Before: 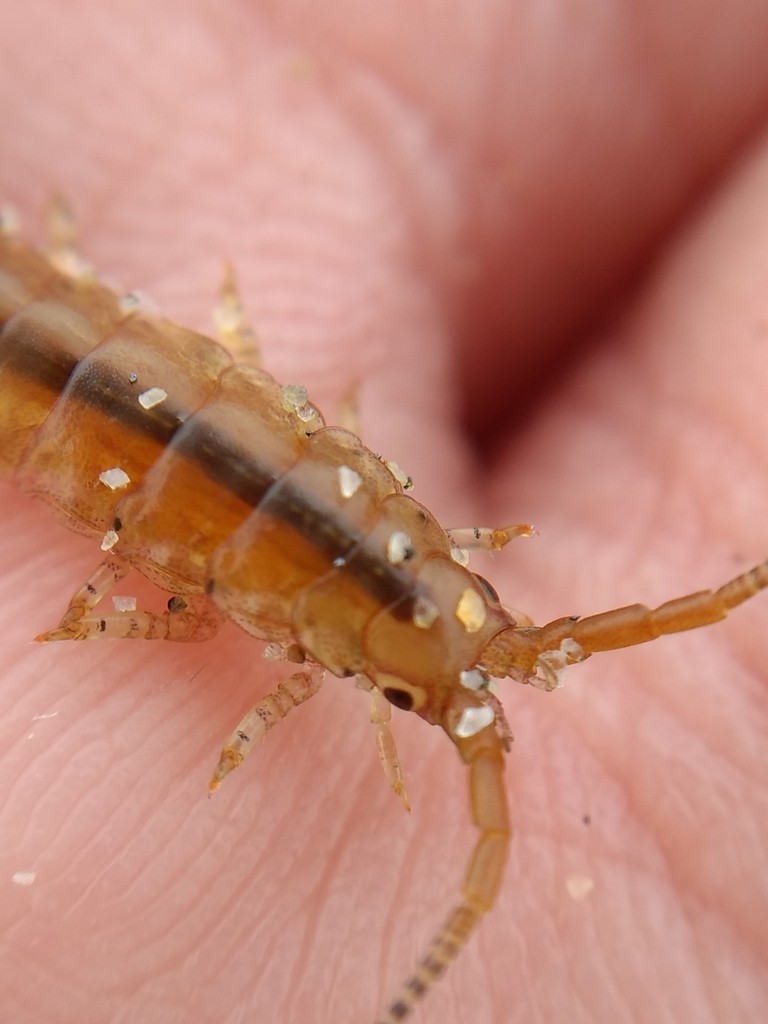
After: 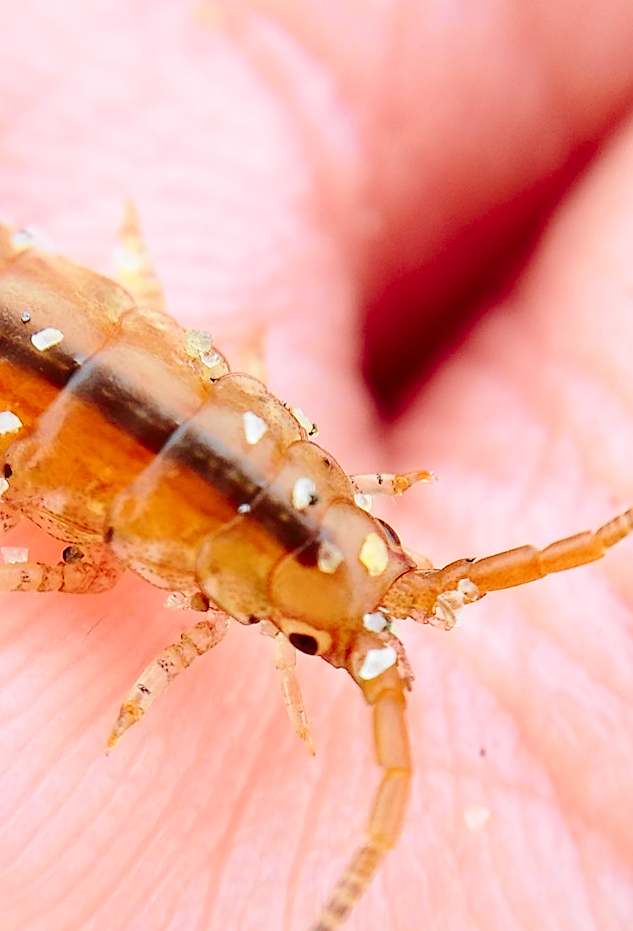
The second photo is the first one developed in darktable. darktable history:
base curve: curves: ch0 [(0, 0) (0.028, 0.03) (0.121, 0.232) (0.46, 0.748) (0.859, 0.968) (1, 1)], preserve colors none
crop: left 16.145%
sharpen: on, module defaults
white balance: red 0.967, blue 1.049
rotate and perspective: rotation -0.013°, lens shift (vertical) -0.027, lens shift (horizontal) 0.178, crop left 0.016, crop right 0.989, crop top 0.082, crop bottom 0.918
tone curve: curves: ch0 [(0, 0.015) (0.037, 0.032) (0.131, 0.113) (0.275, 0.26) (0.497, 0.531) (0.617, 0.663) (0.704, 0.748) (0.813, 0.842) (0.911, 0.931) (0.997, 1)]; ch1 [(0, 0) (0.301, 0.3) (0.444, 0.438) (0.493, 0.494) (0.501, 0.499) (0.534, 0.543) (0.582, 0.605) (0.658, 0.687) (0.746, 0.79) (1, 1)]; ch2 [(0, 0) (0.246, 0.234) (0.36, 0.356) (0.415, 0.426) (0.476, 0.492) (0.502, 0.499) (0.525, 0.513) (0.533, 0.534) (0.586, 0.598) (0.634, 0.643) (0.706, 0.717) (0.853, 0.83) (1, 0.951)], color space Lab, independent channels, preserve colors none
